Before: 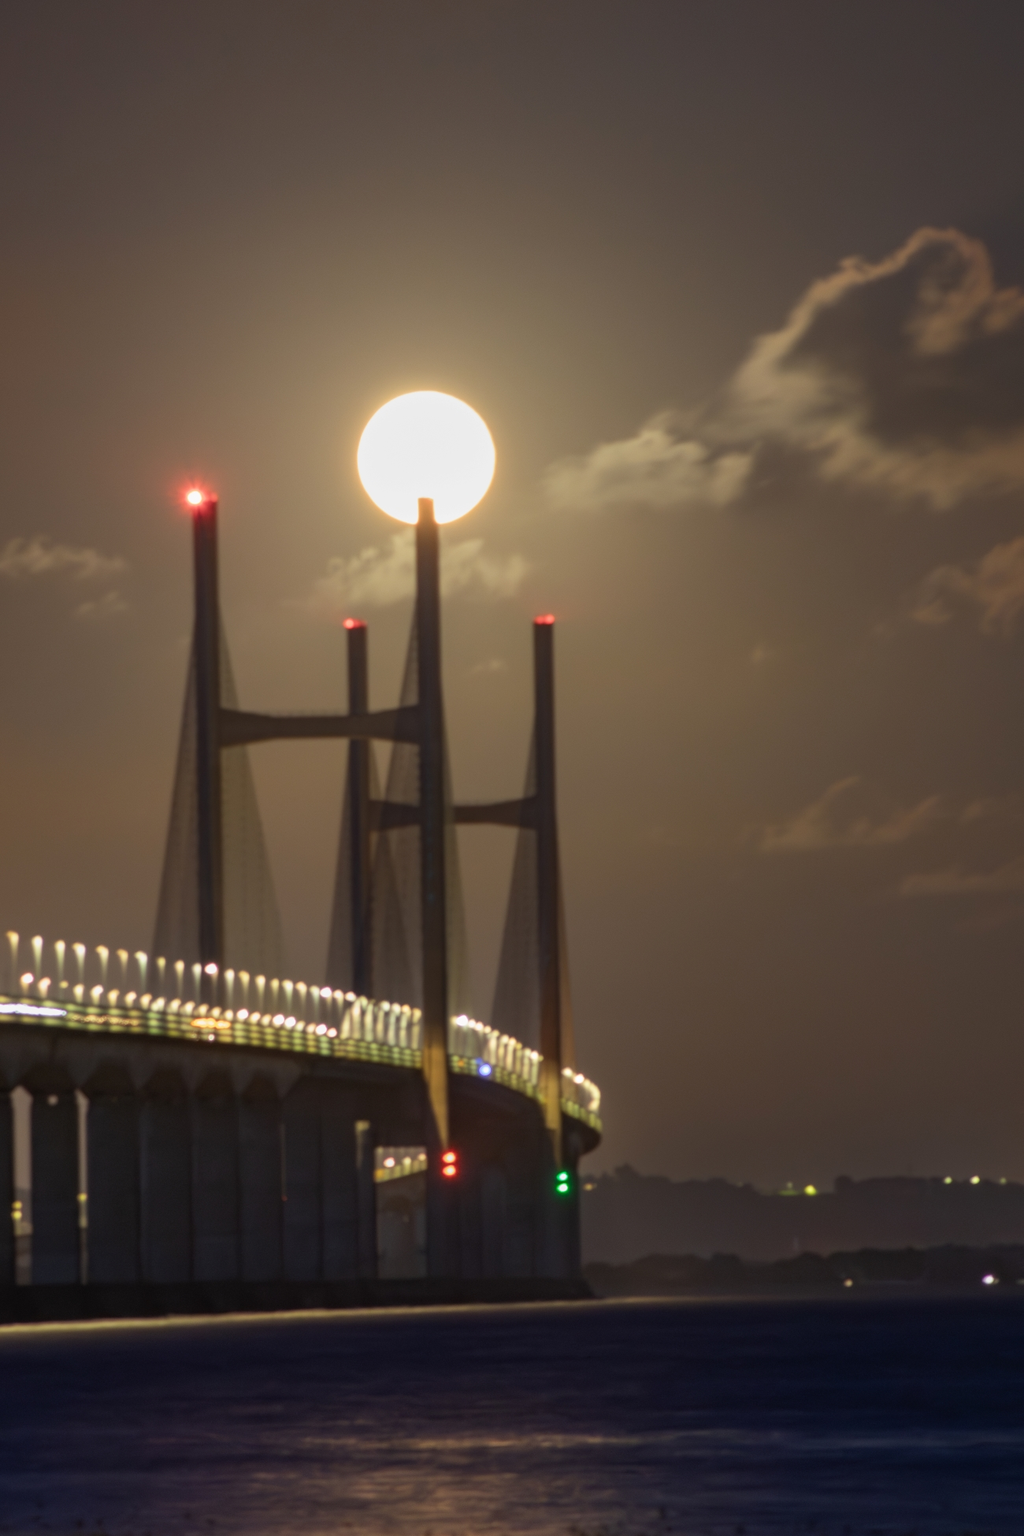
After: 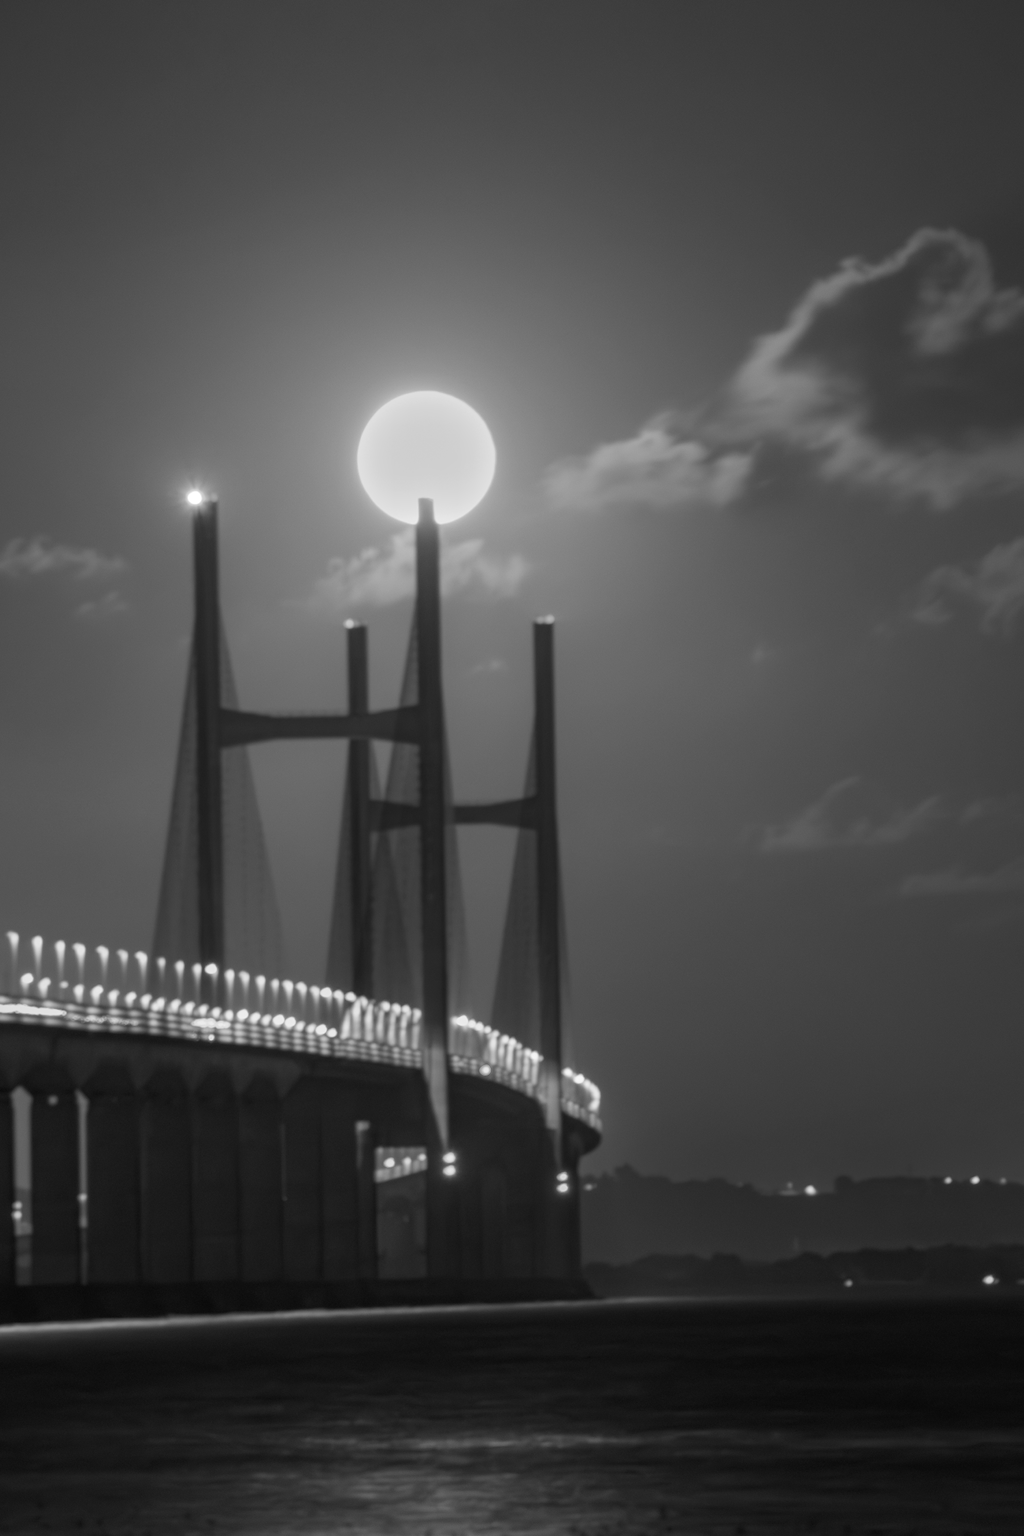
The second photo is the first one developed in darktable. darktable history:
monochrome: a 79.32, b 81.83, size 1.1
exposure: black level correction 0.001, exposure 0.5 EV, compensate exposure bias true, compensate highlight preservation false
